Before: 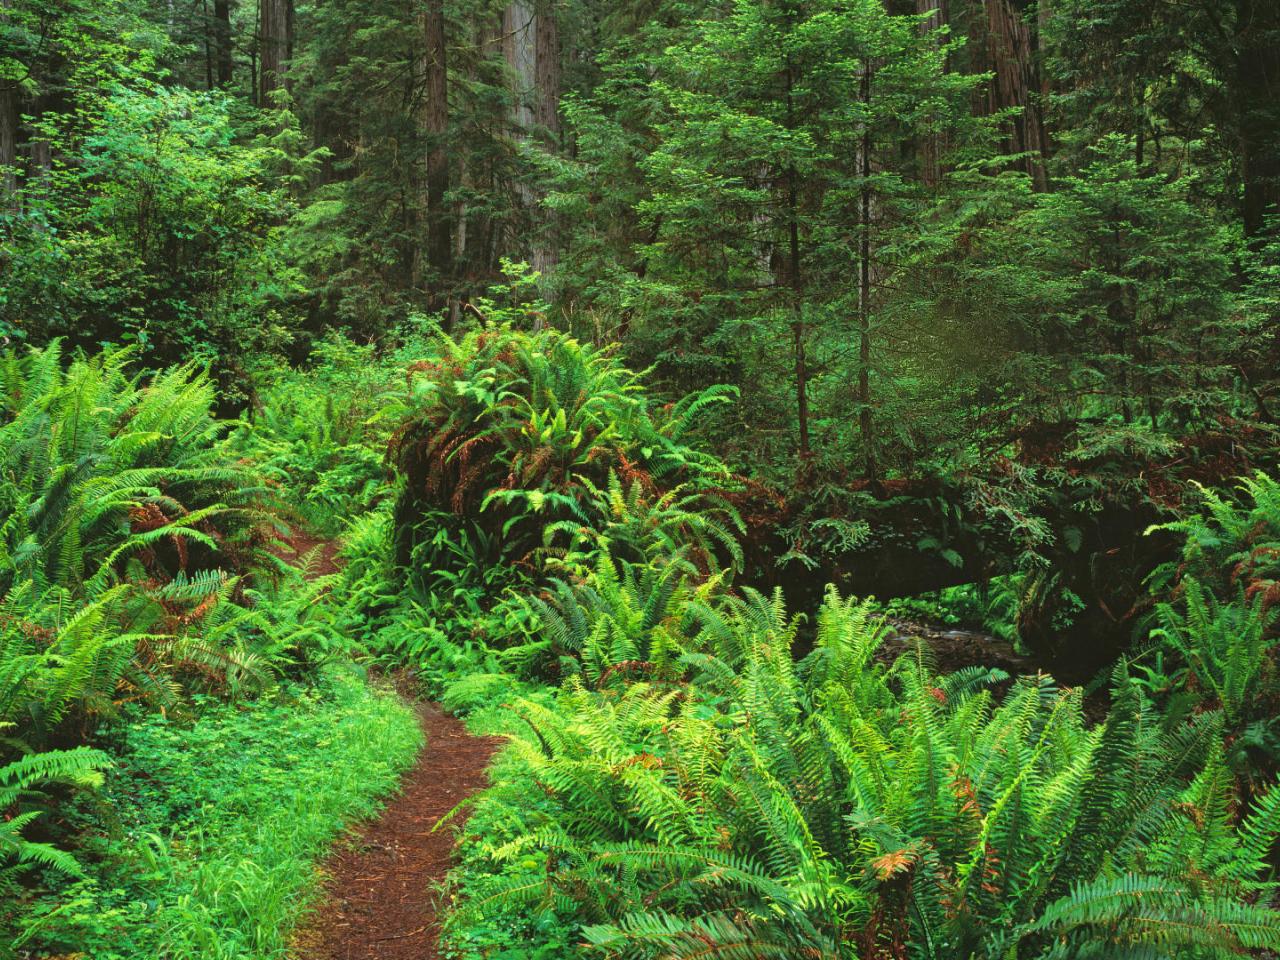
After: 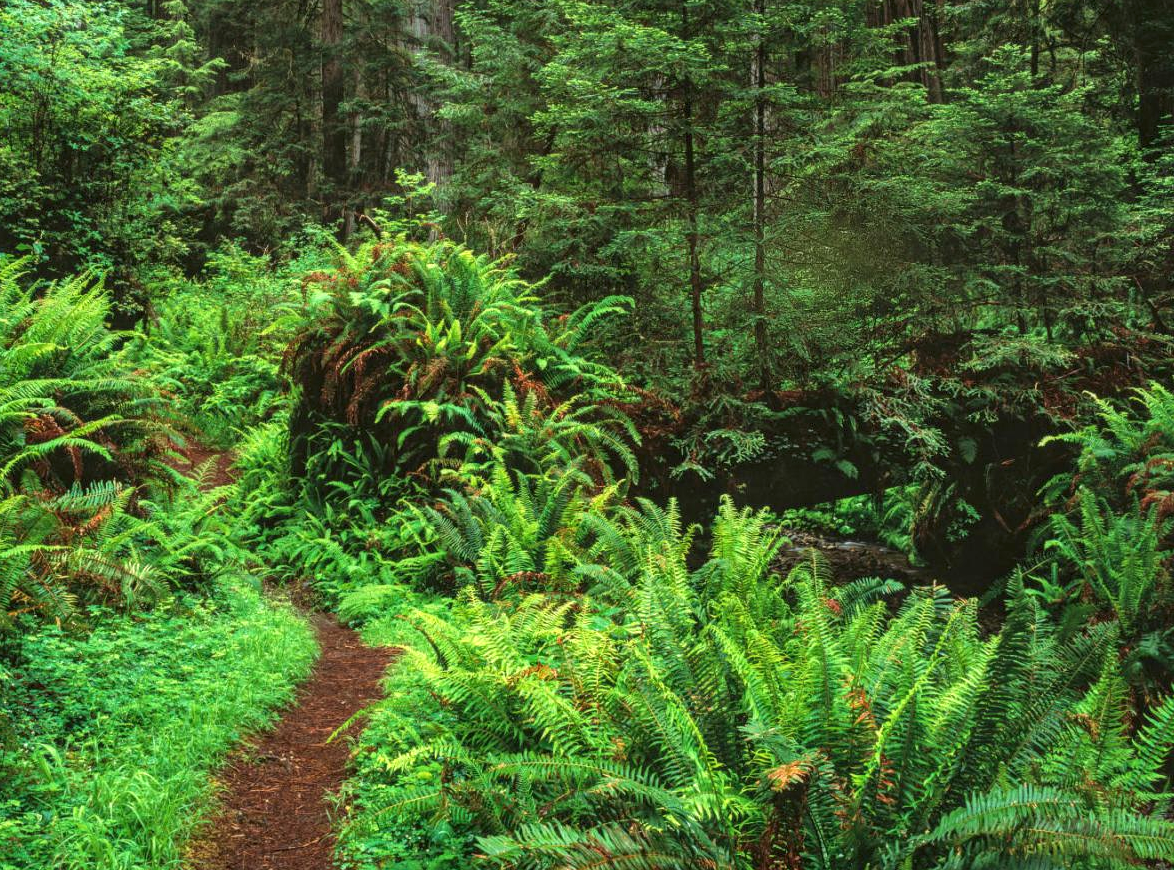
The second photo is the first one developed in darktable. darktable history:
local contrast: detail 130%
crop and rotate: left 8.23%, top 9.329%
